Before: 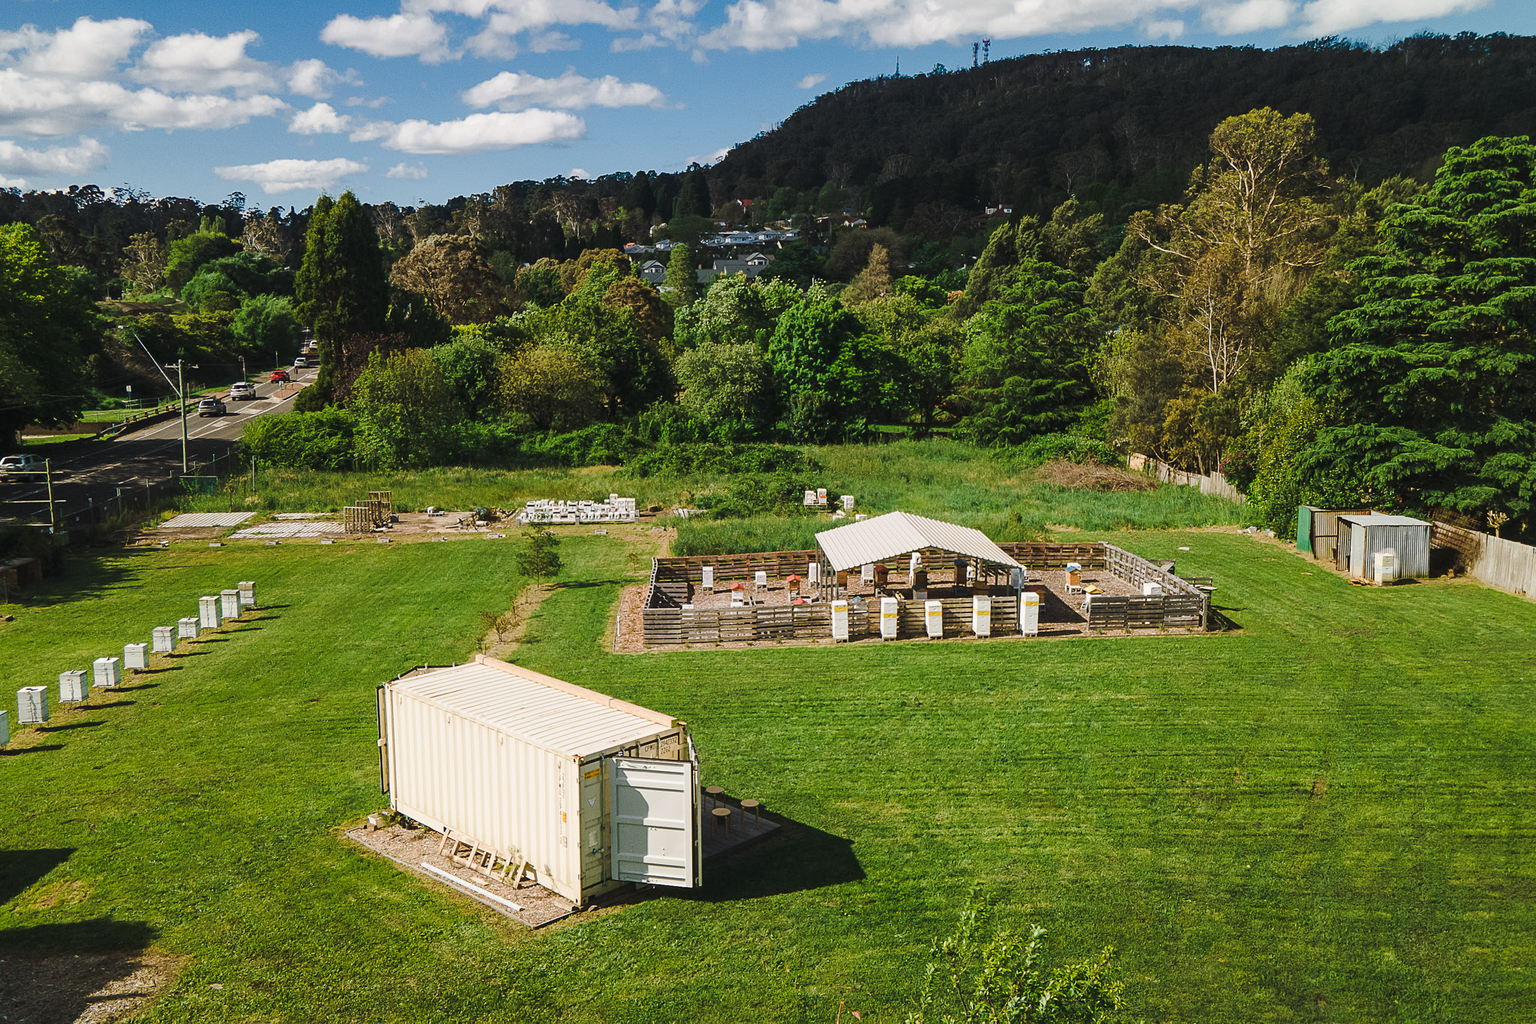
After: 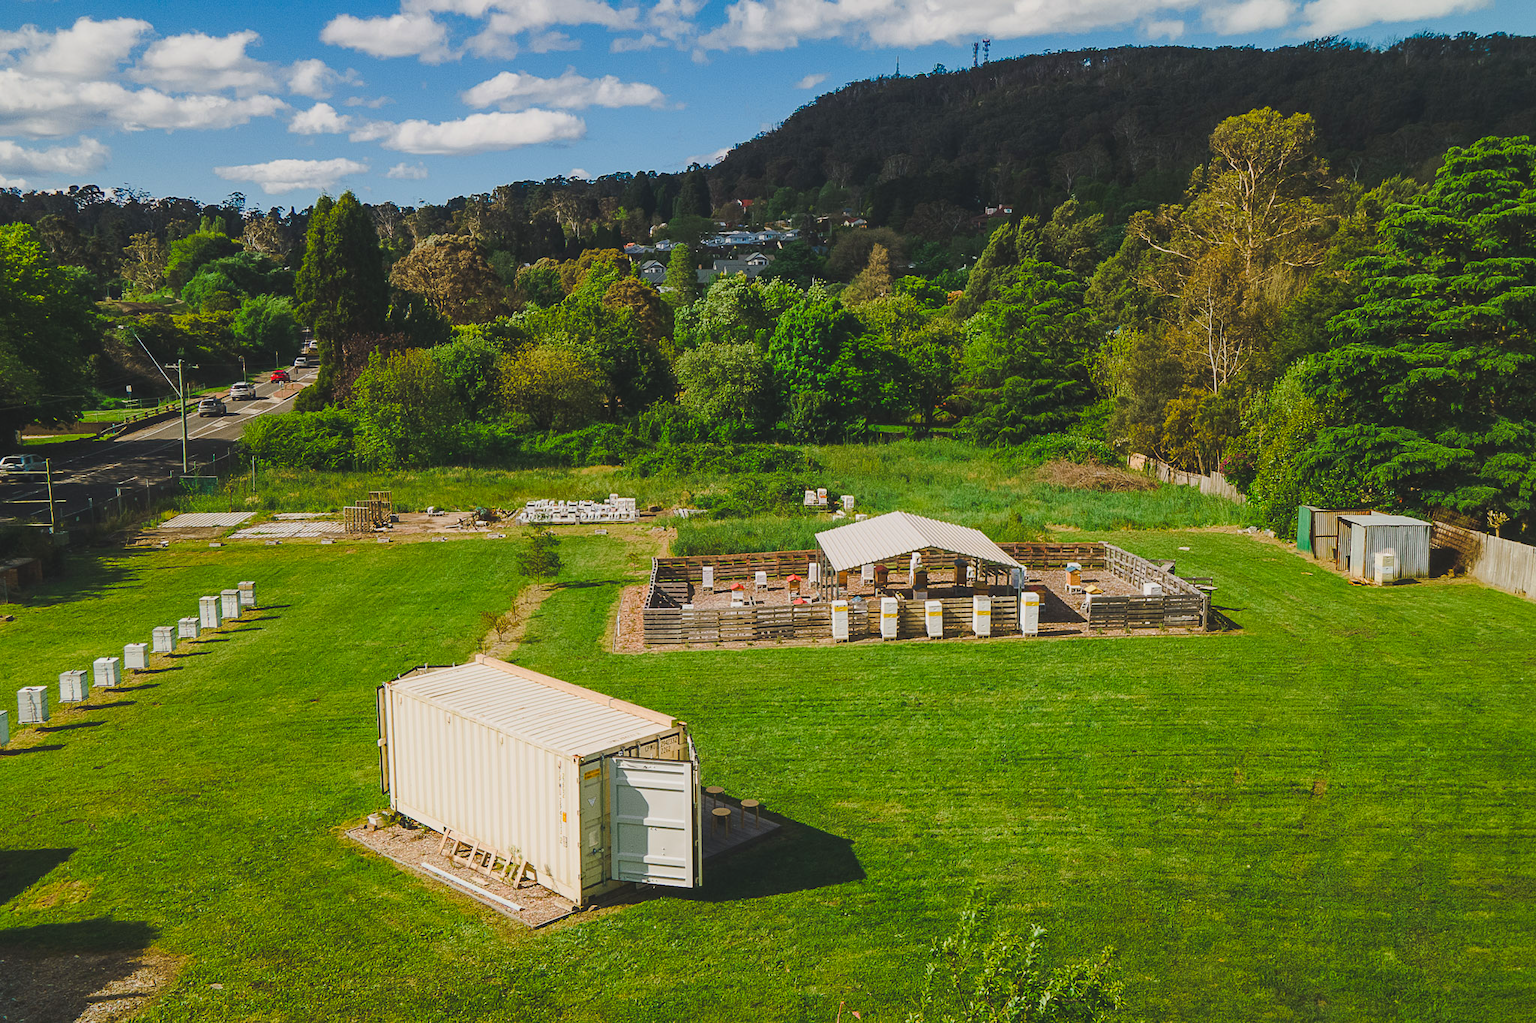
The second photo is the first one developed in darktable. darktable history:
local contrast: highlights 102%, shadows 98%, detail 119%, midtone range 0.2
contrast brightness saturation: contrast -0.173, saturation 0.186
